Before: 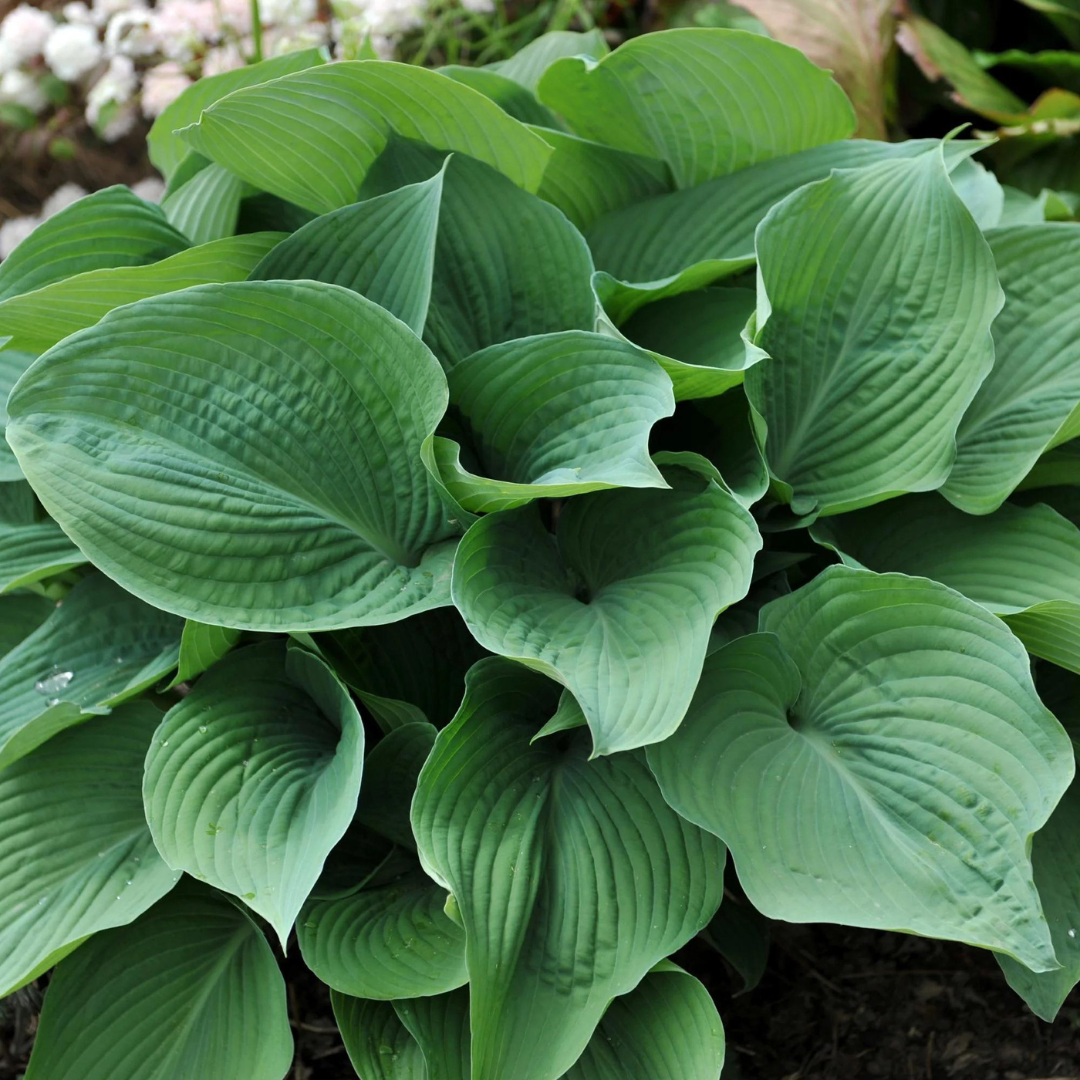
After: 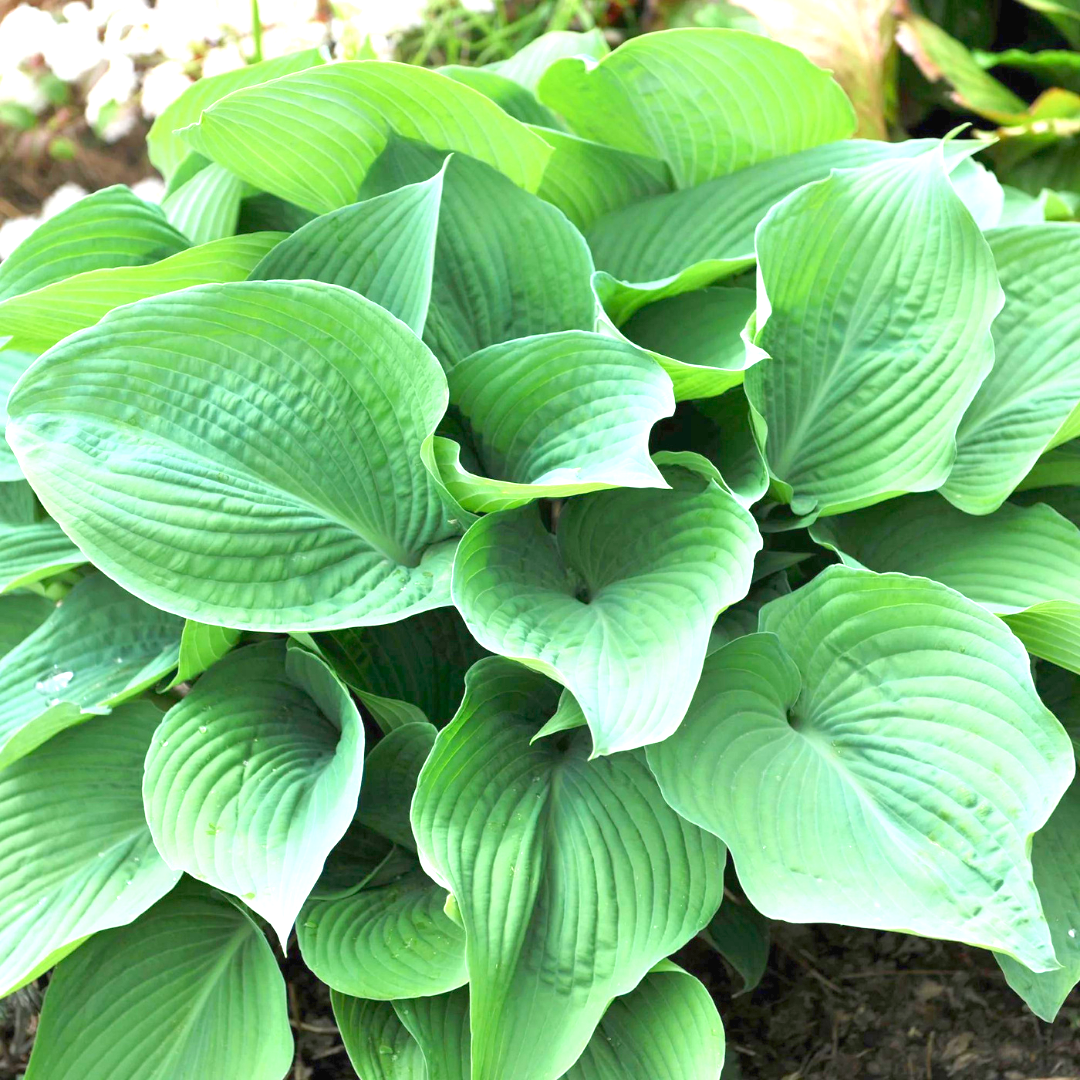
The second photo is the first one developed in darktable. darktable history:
exposure: black level correction 0, exposure 1.388 EV, compensate exposure bias true, compensate highlight preservation false
rotate and perspective: automatic cropping original format, crop left 0, crop top 0
levels: levels [0, 0.43, 0.984]
